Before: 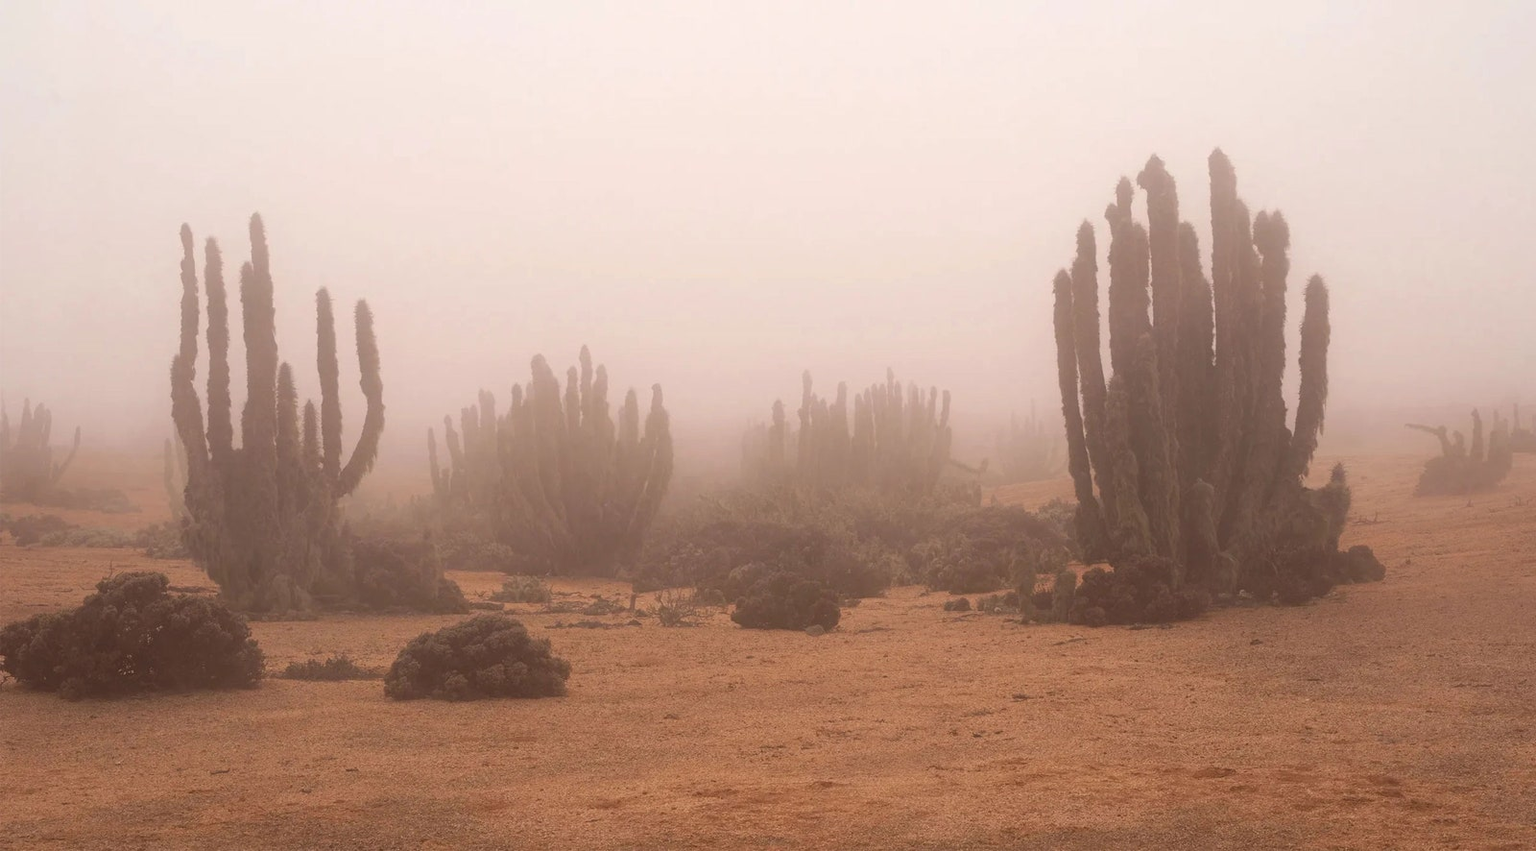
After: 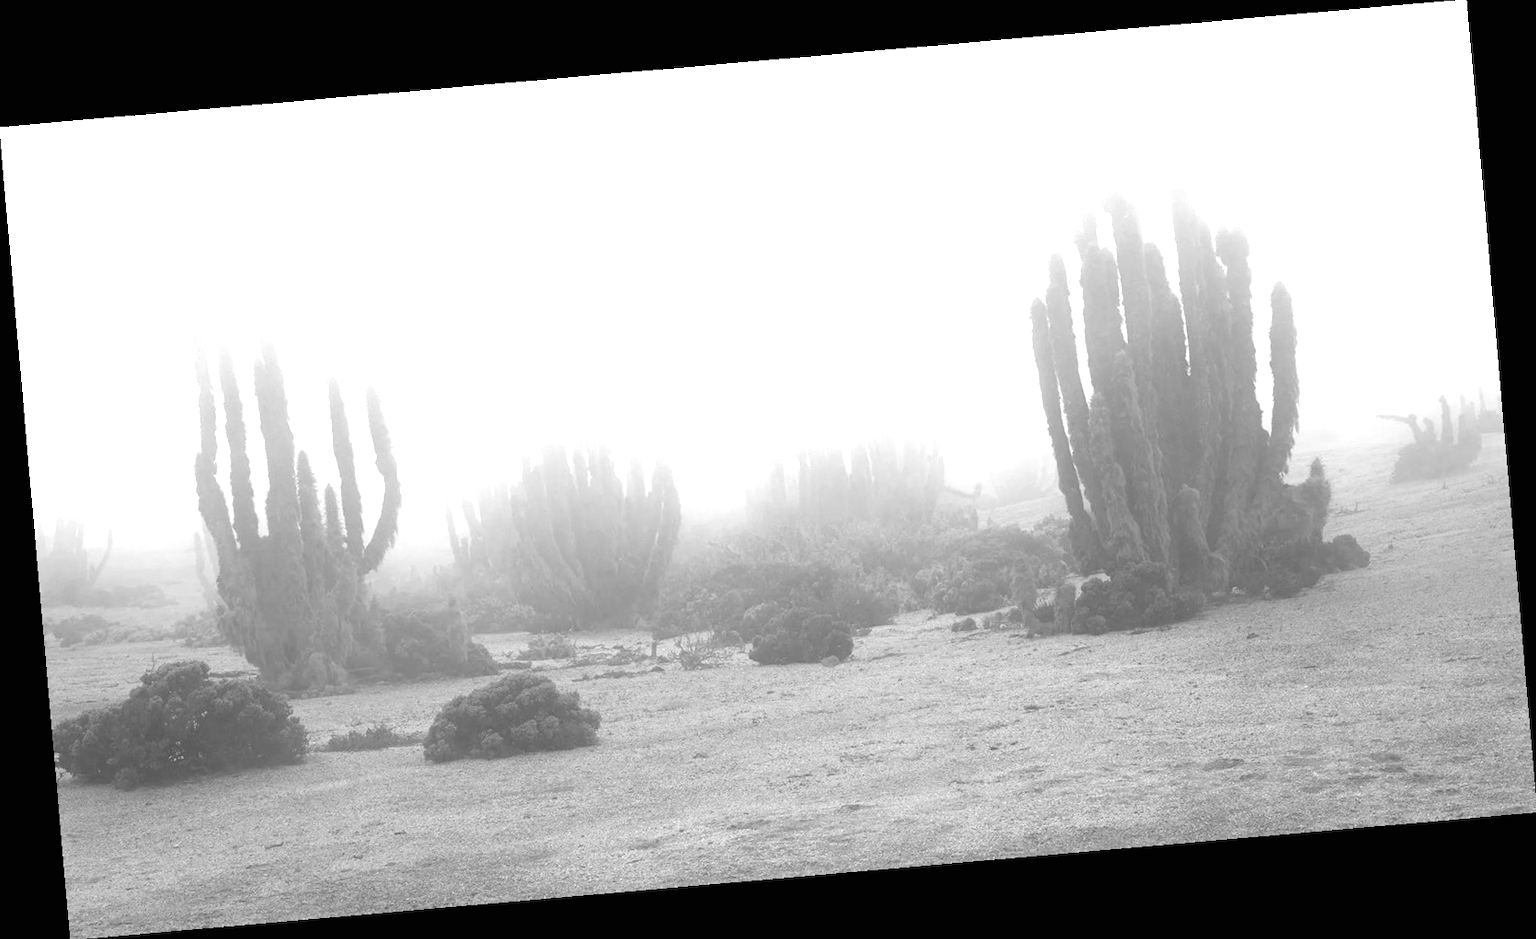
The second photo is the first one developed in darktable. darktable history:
exposure: black level correction 0, exposure 1.379 EV, compensate exposure bias true, compensate highlight preservation false
rotate and perspective: rotation -4.98°, automatic cropping off
monochrome: on, module defaults
